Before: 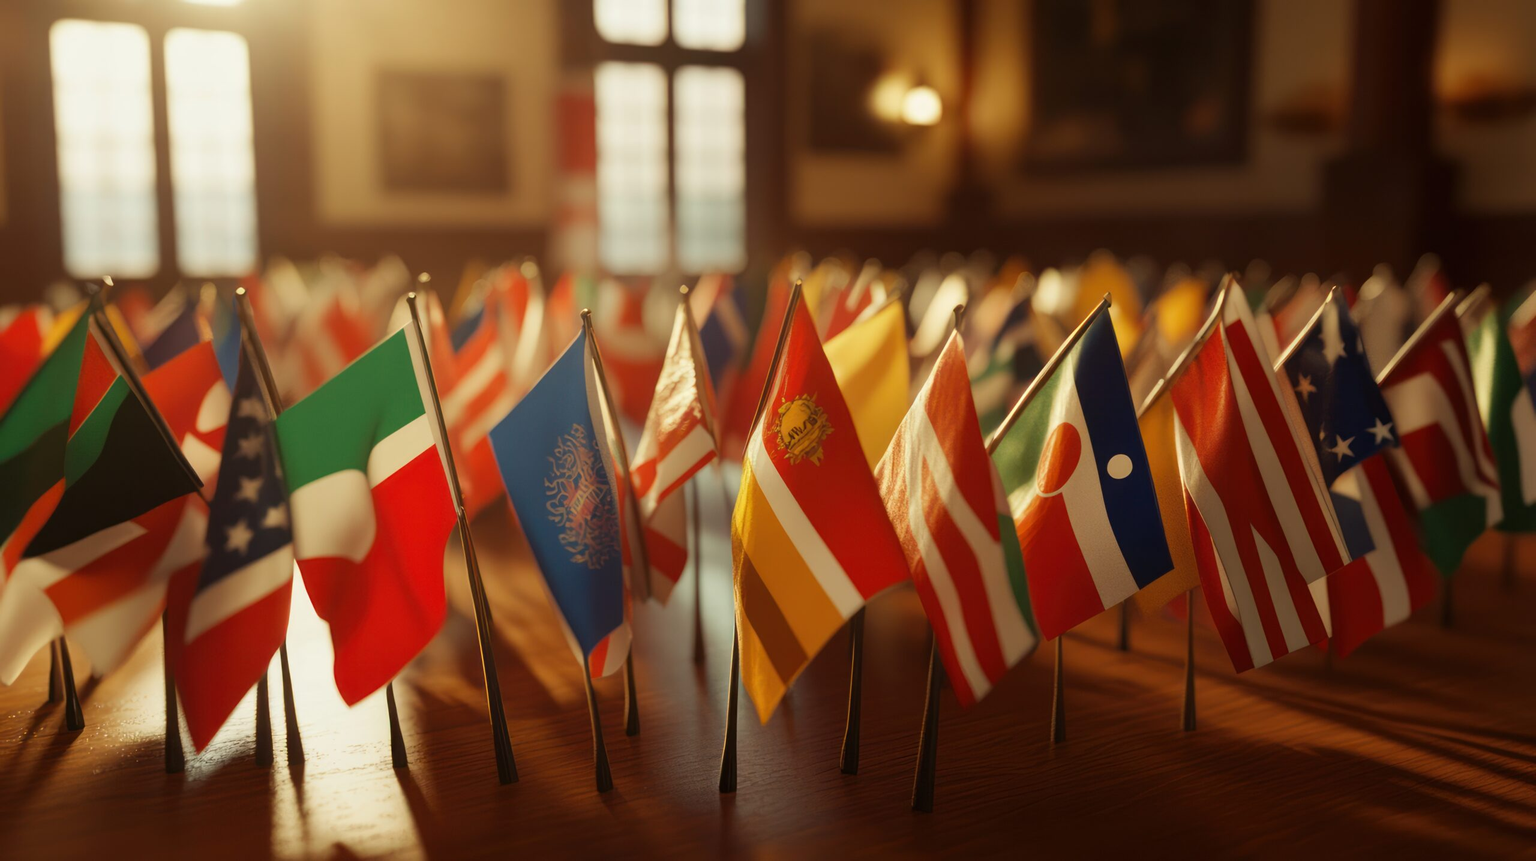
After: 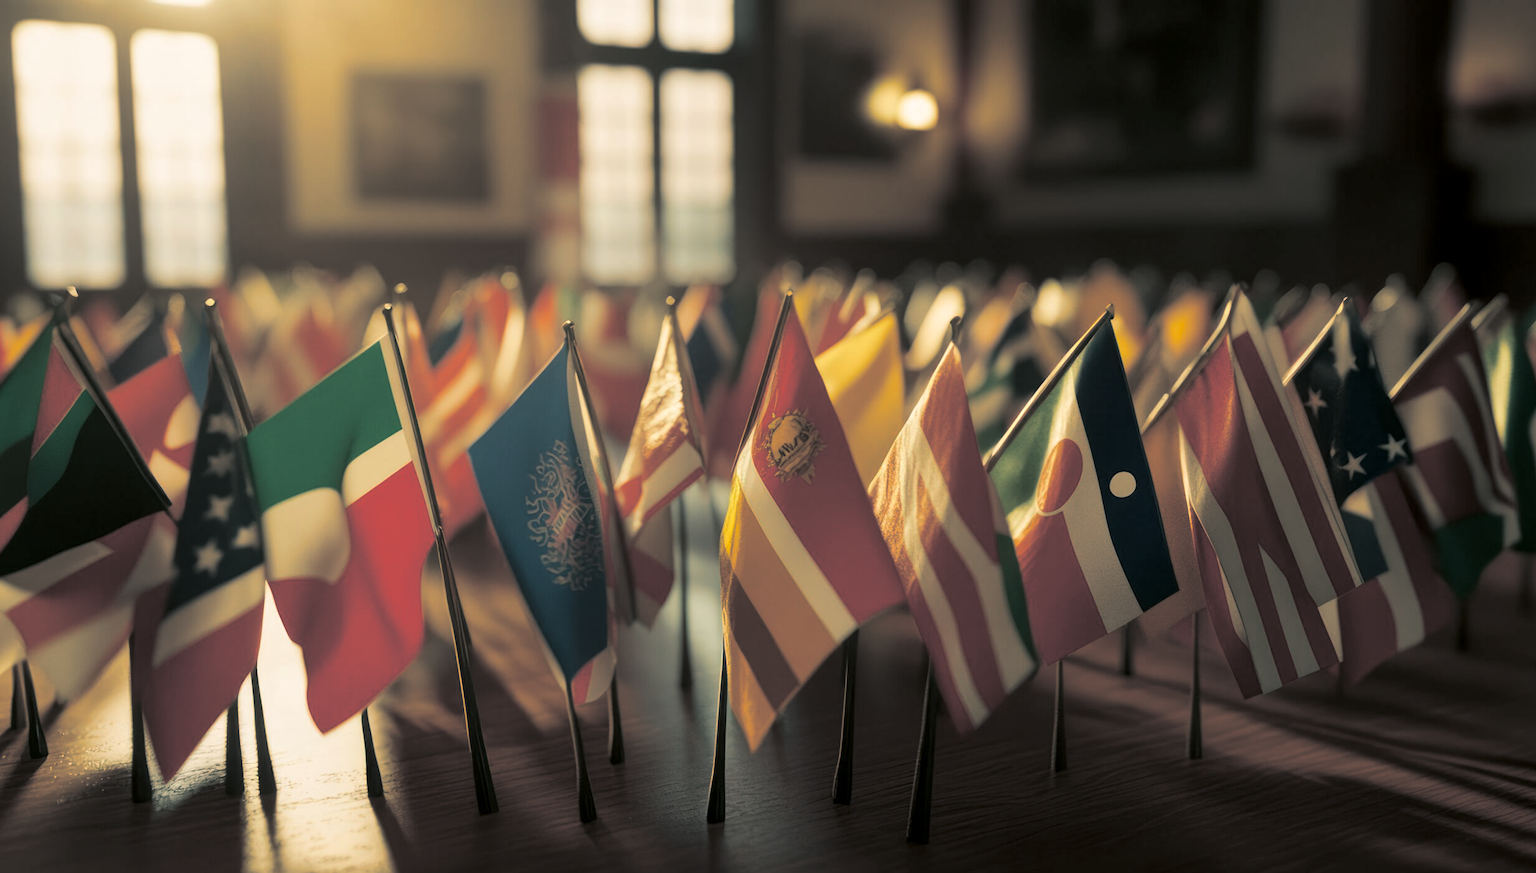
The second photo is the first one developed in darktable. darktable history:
crop and rotate: left 2.536%, right 1.107%, bottom 2.246%
color correction: highlights a* 4.02, highlights b* 4.98, shadows a* -7.55, shadows b* 4.98
local contrast: highlights 100%, shadows 100%, detail 120%, midtone range 0.2
white balance: red 1.004, blue 1.024
tone equalizer: on, module defaults
split-toning: shadows › hue 205.2°, shadows › saturation 0.29, highlights › hue 50.4°, highlights › saturation 0.38, balance -49.9
